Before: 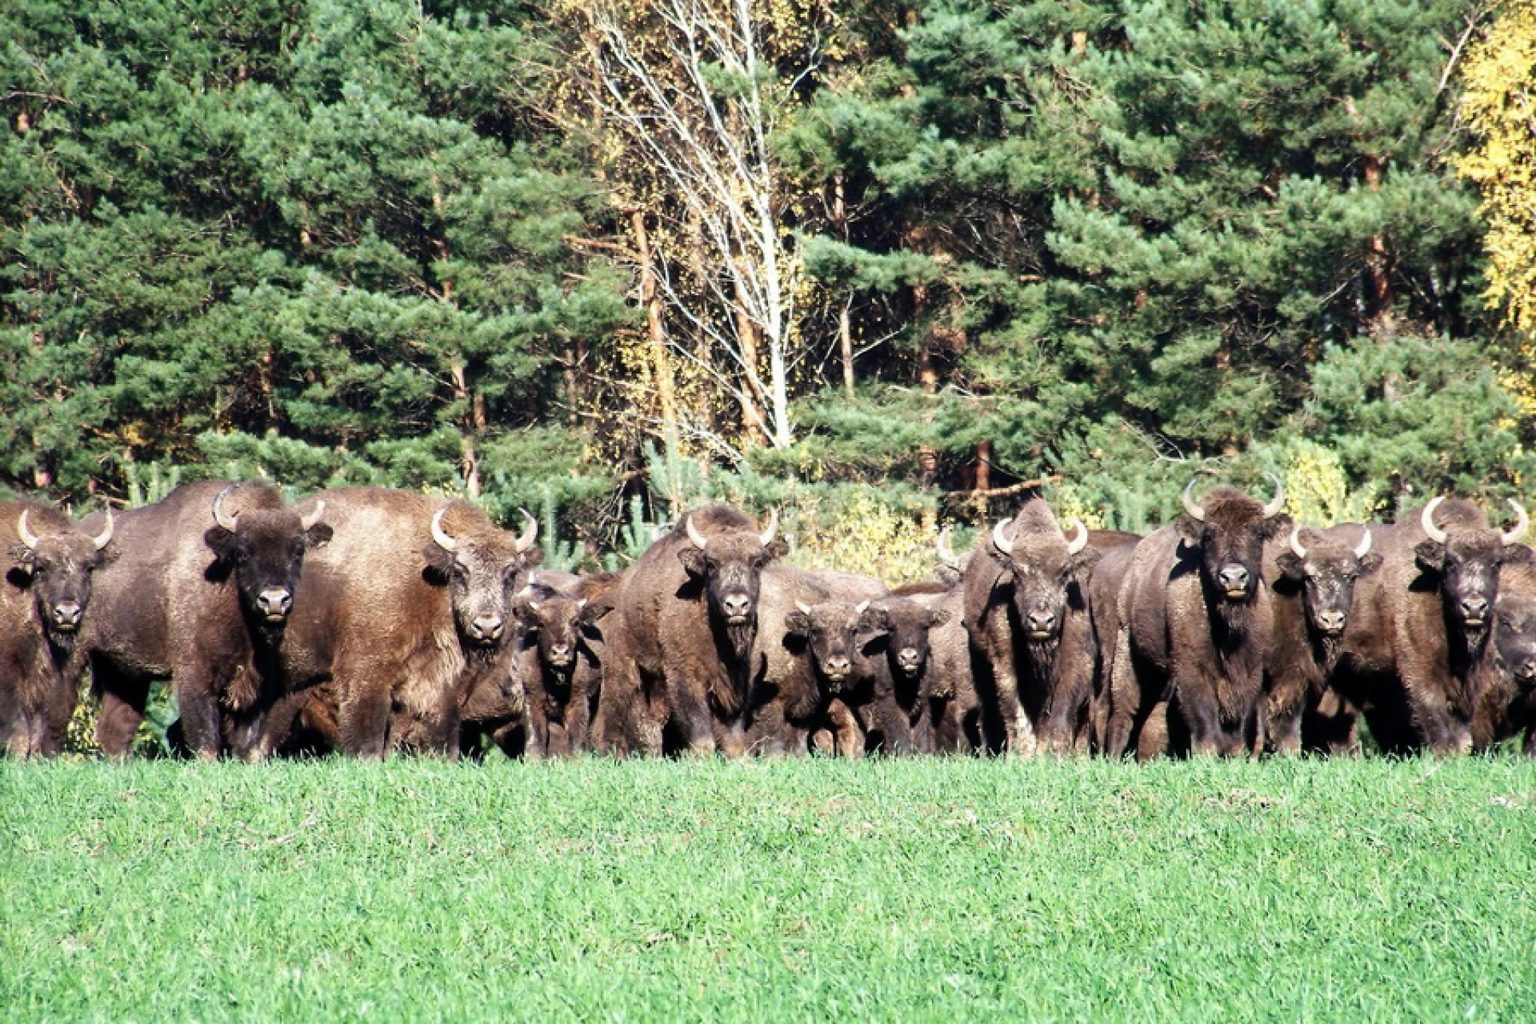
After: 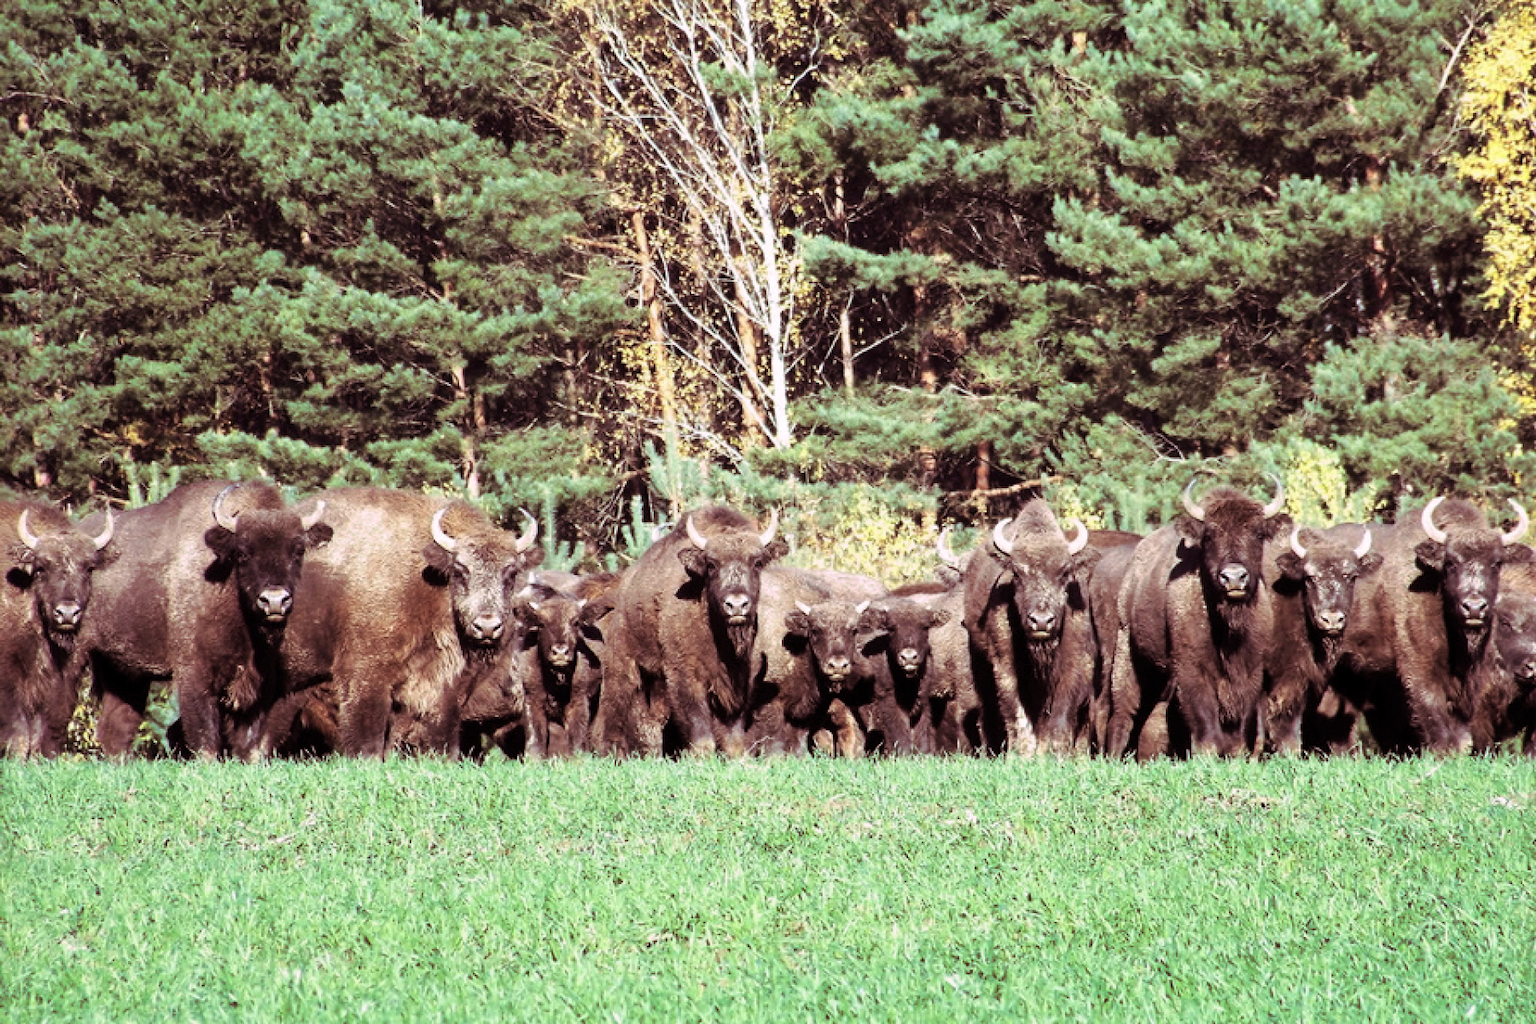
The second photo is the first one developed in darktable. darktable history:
split-toning: highlights › hue 298.8°, highlights › saturation 0.73, compress 41.76%
color correction: highlights a* -0.182, highlights b* -0.124
